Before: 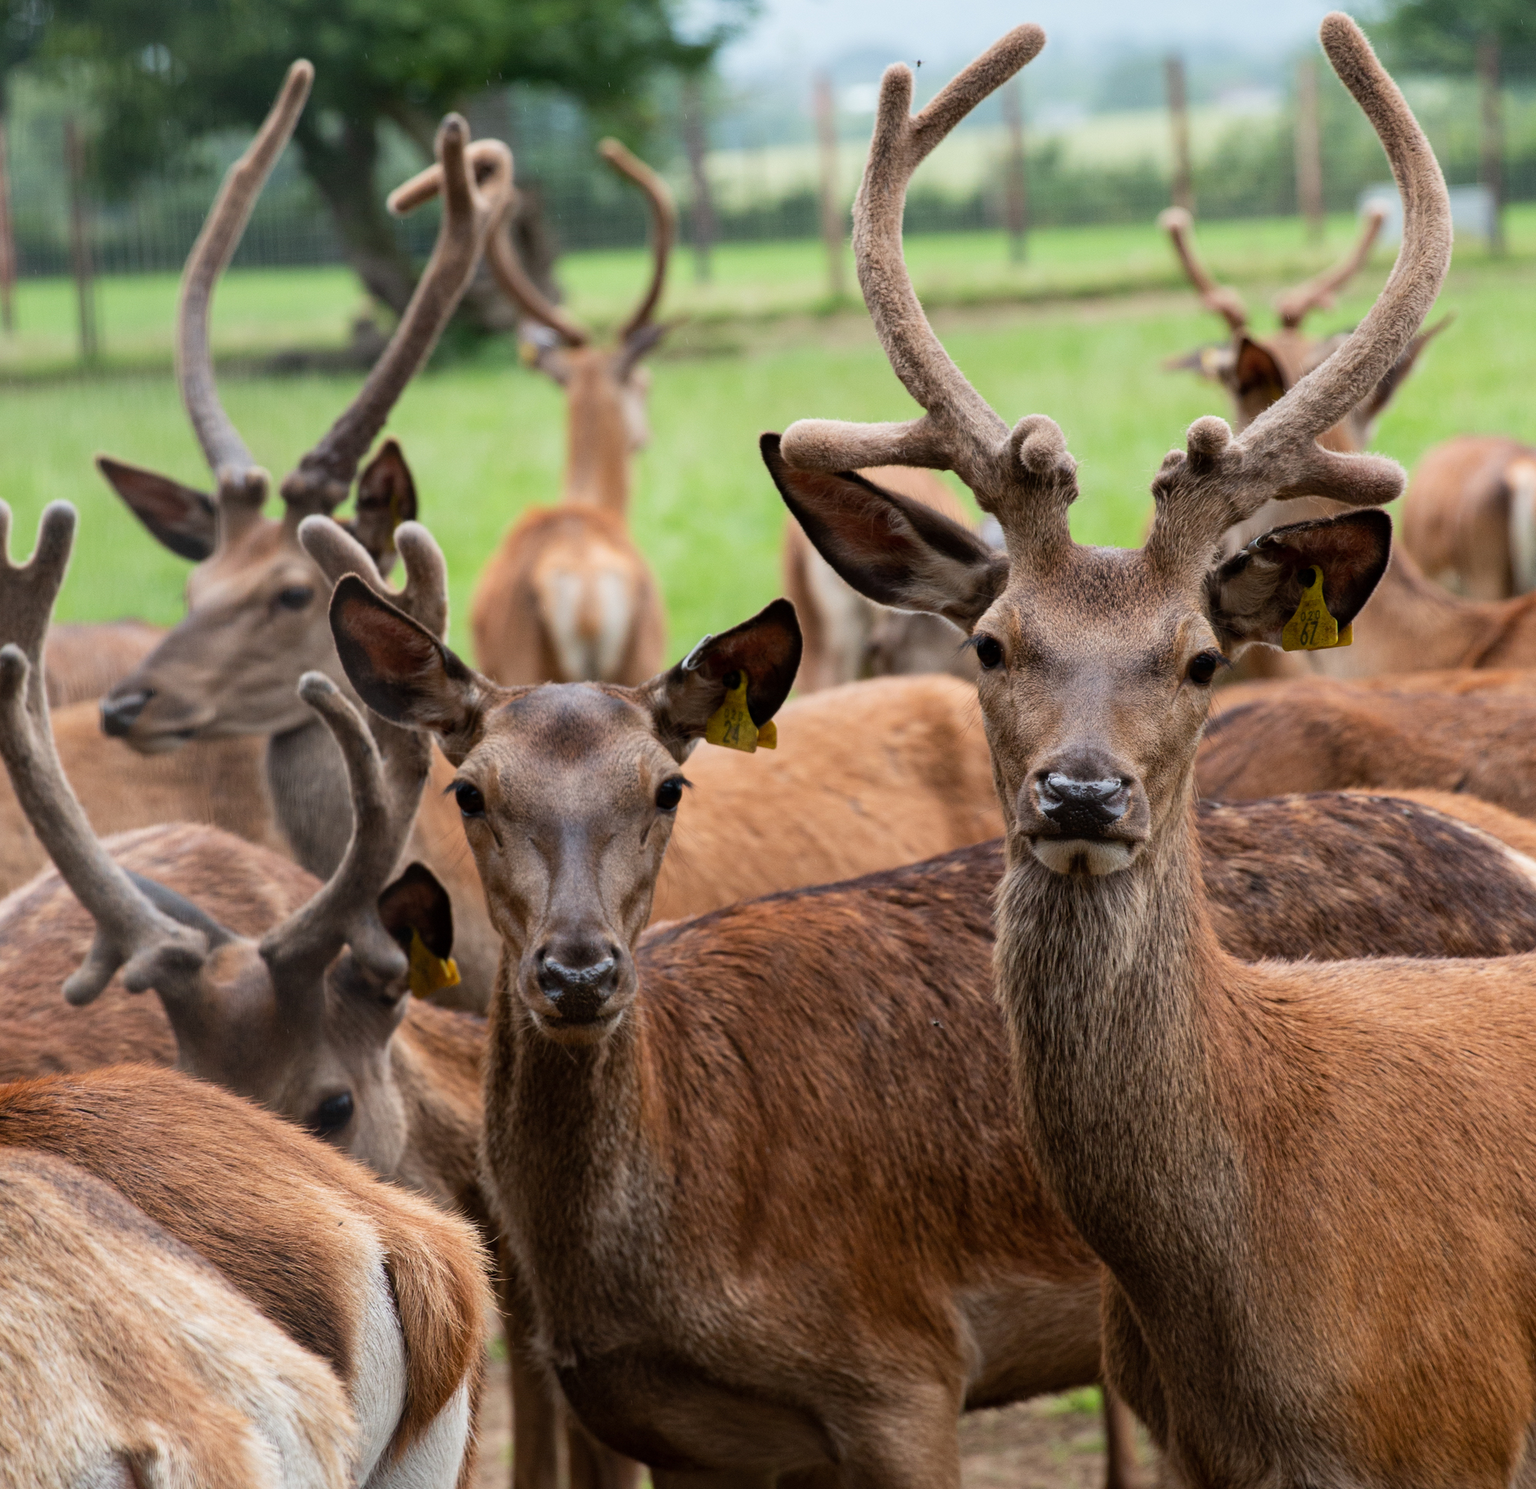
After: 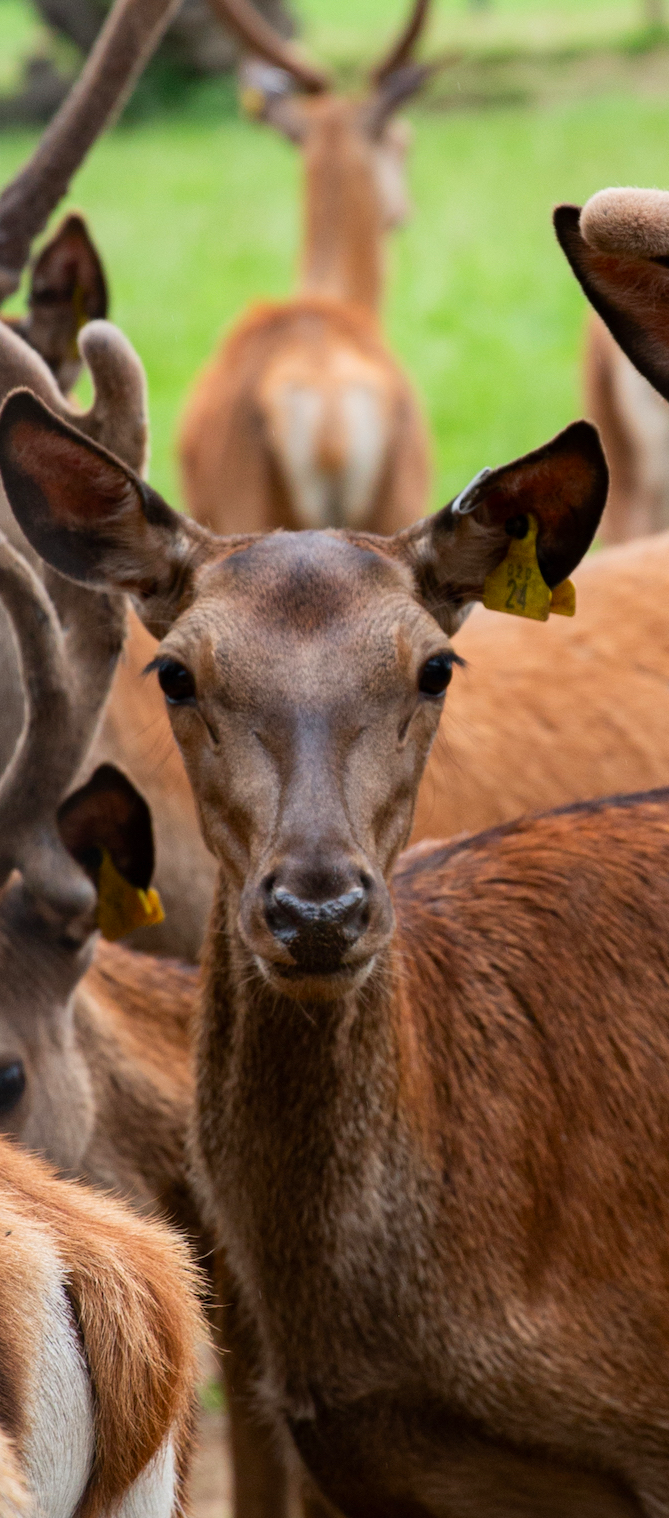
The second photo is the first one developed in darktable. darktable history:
crop and rotate: left 21.77%, top 18.528%, right 44.676%, bottom 2.997%
color zones: curves: ch0 [(0, 0.613) (0.01, 0.613) (0.245, 0.448) (0.498, 0.529) (0.642, 0.665) (0.879, 0.777) (0.99, 0.613)]; ch1 [(0, 0) (0.143, 0) (0.286, 0) (0.429, 0) (0.571, 0) (0.714, 0) (0.857, 0)], mix -121.96%
